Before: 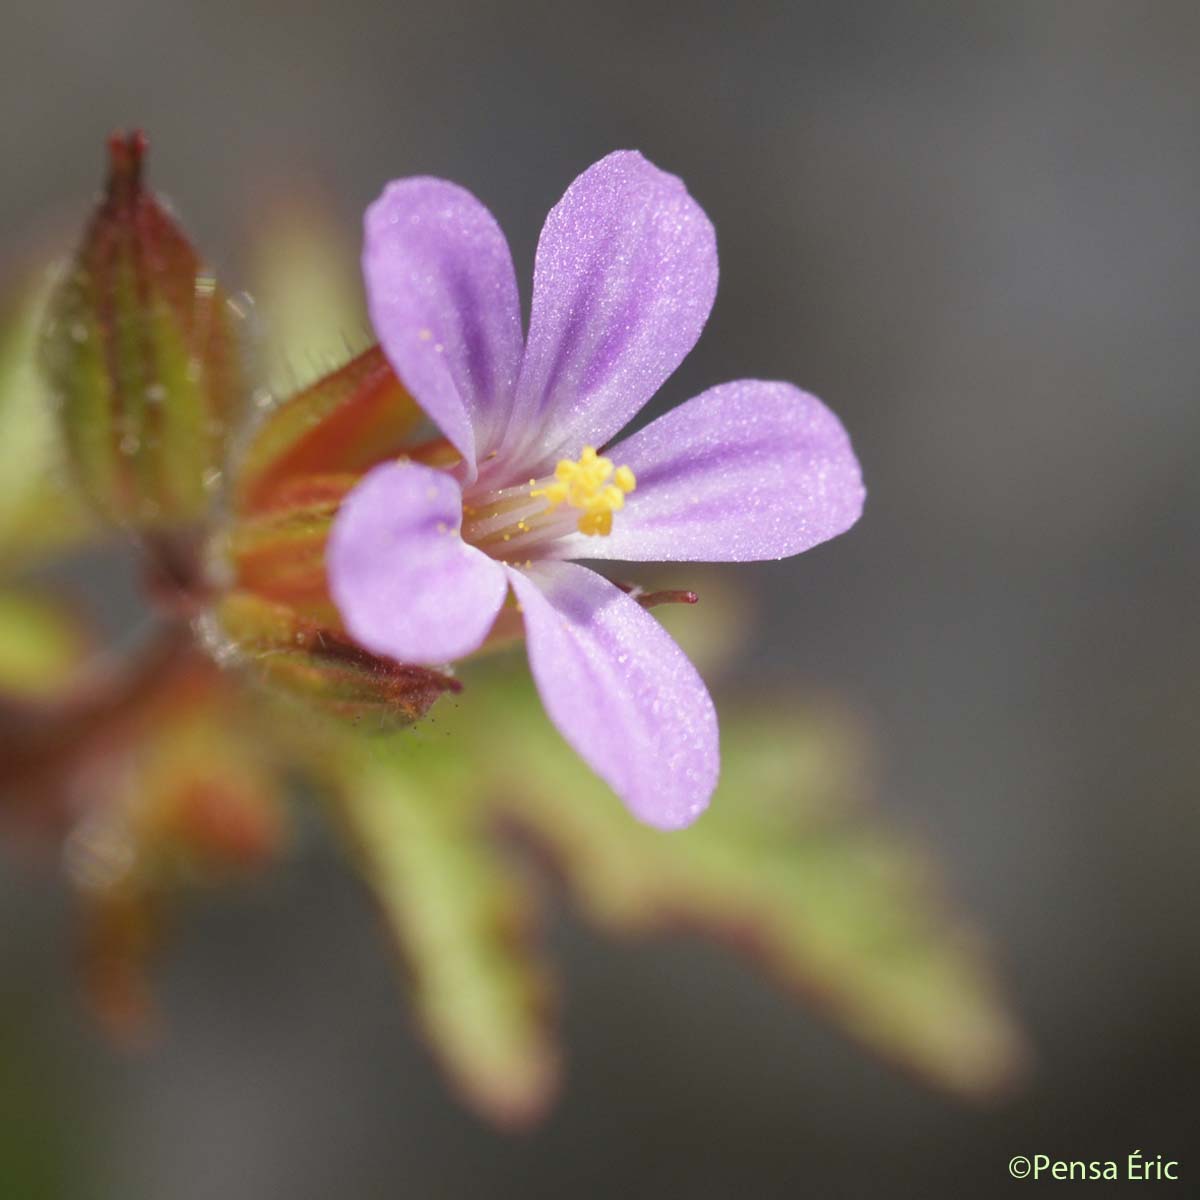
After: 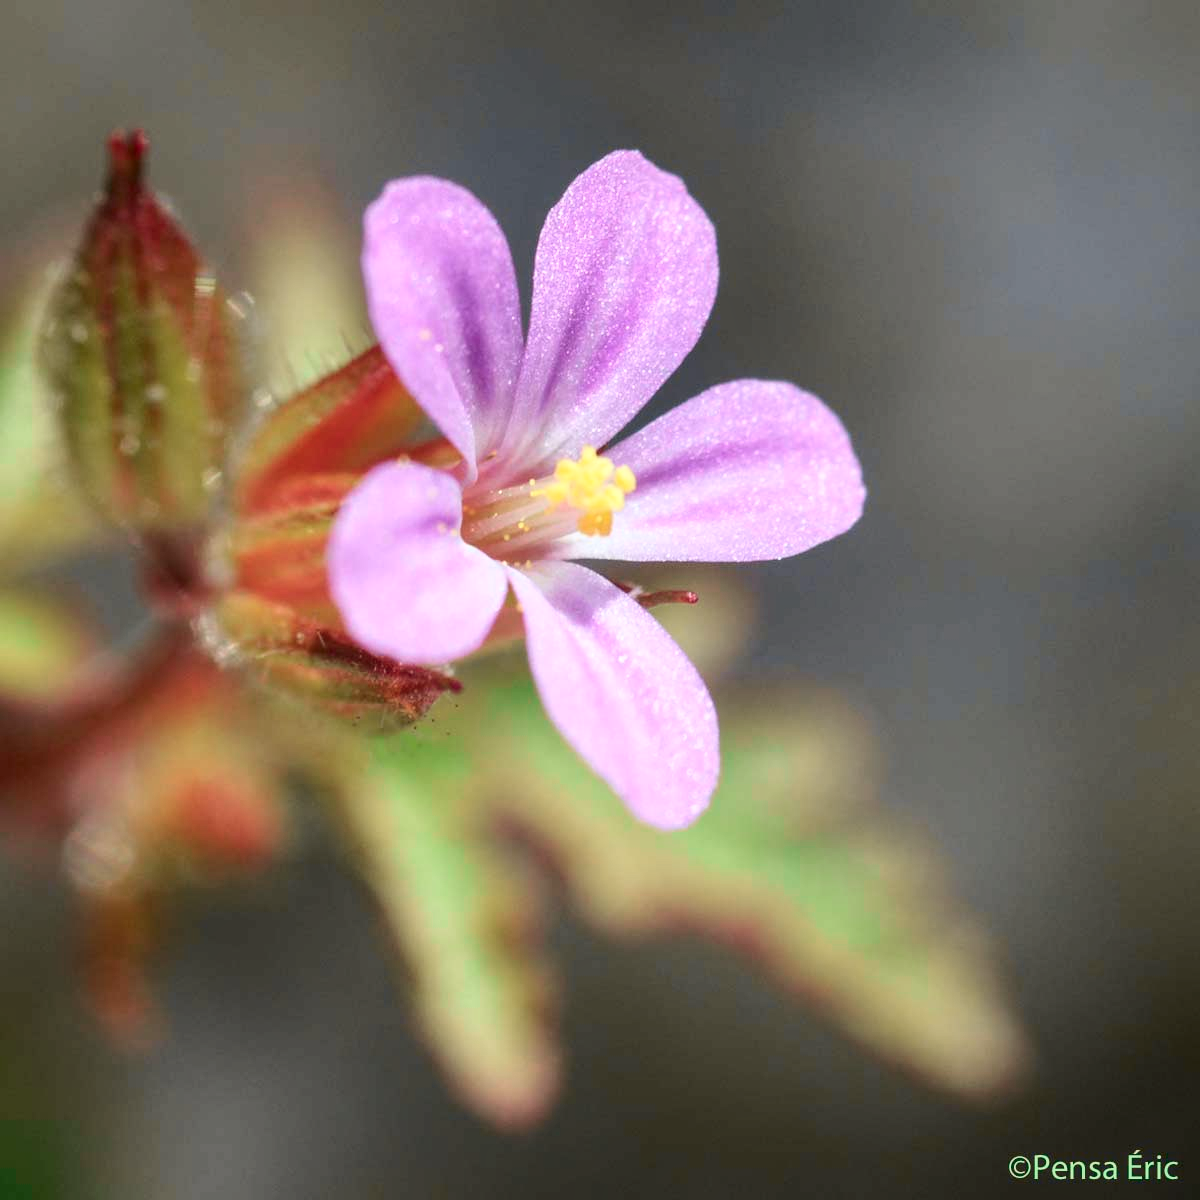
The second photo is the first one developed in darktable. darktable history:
tone curve: curves: ch0 [(0, 0.039) (0.104, 0.103) (0.273, 0.267) (0.448, 0.487) (0.704, 0.761) (0.886, 0.922) (0.994, 0.971)]; ch1 [(0, 0) (0.335, 0.298) (0.446, 0.413) (0.485, 0.487) (0.515, 0.503) (0.566, 0.563) (0.641, 0.655) (1, 1)]; ch2 [(0, 0) (0.314, 0.301) (0.421, 0.411) (0.502, 0.494) (0.528, 0.54) (0.557, 0.559) (0.612, 0.605) (0.722, 0.686) (1, 1)], color space Lab, independent channels, preserve colors none
local contrast: on, module defaults
